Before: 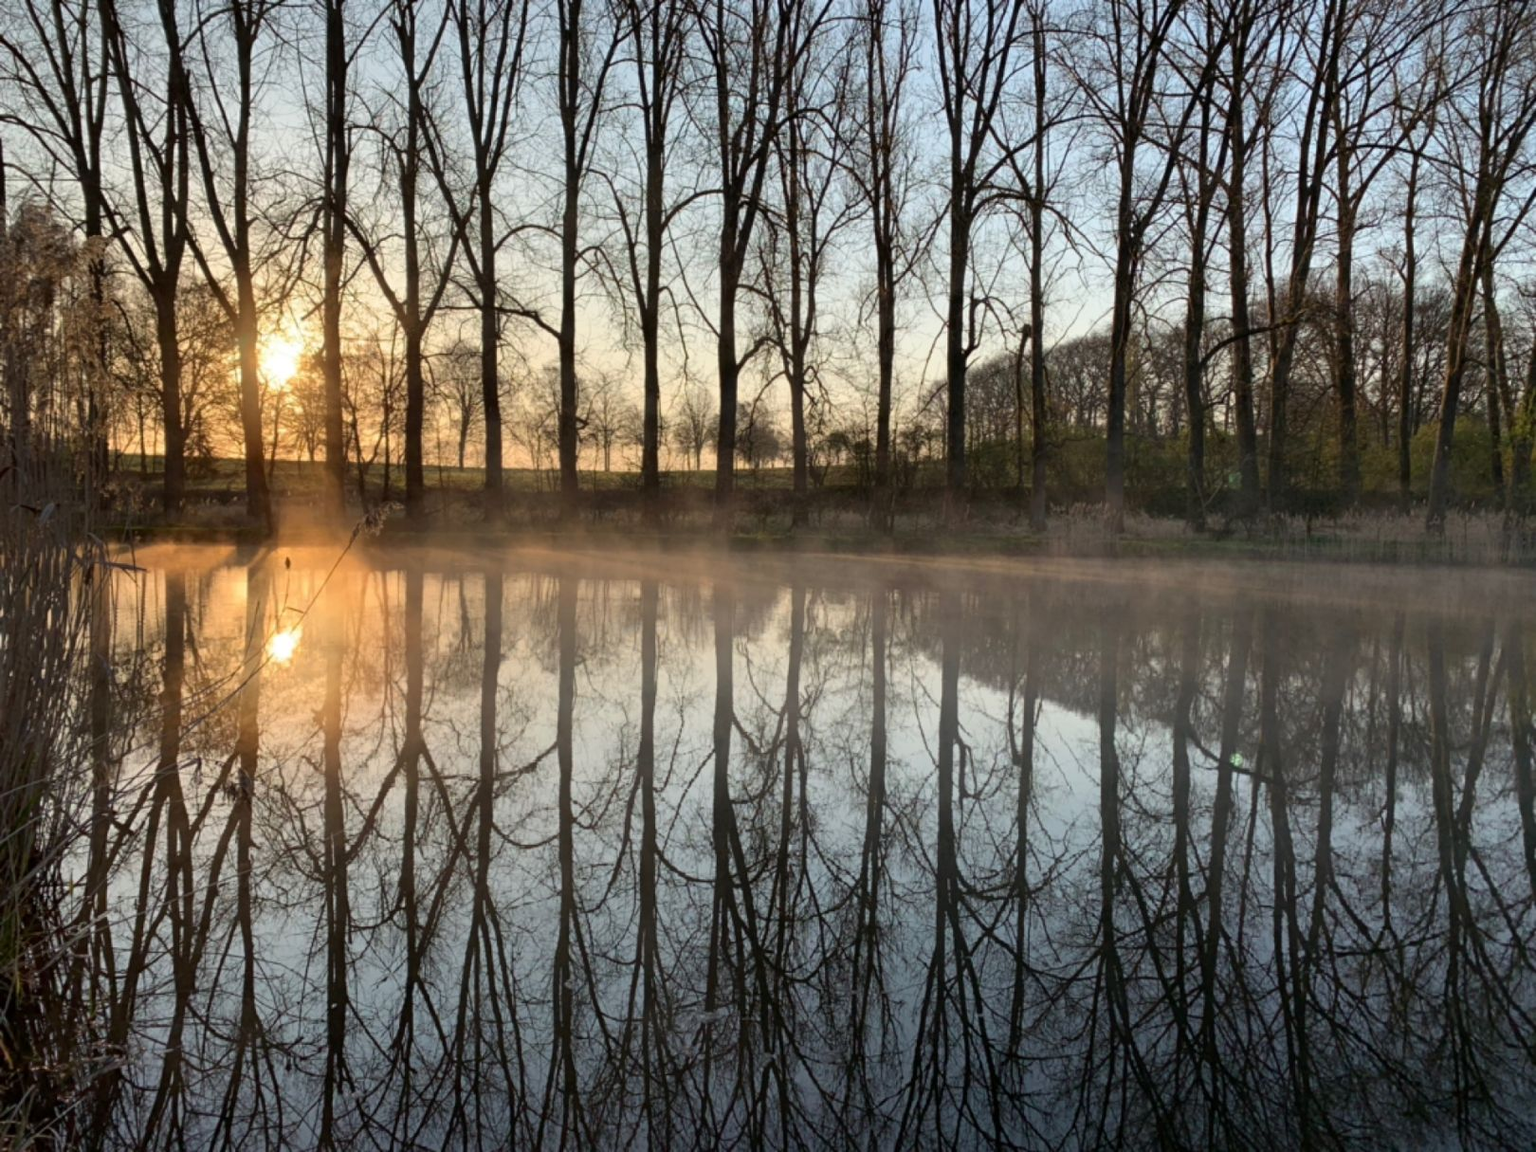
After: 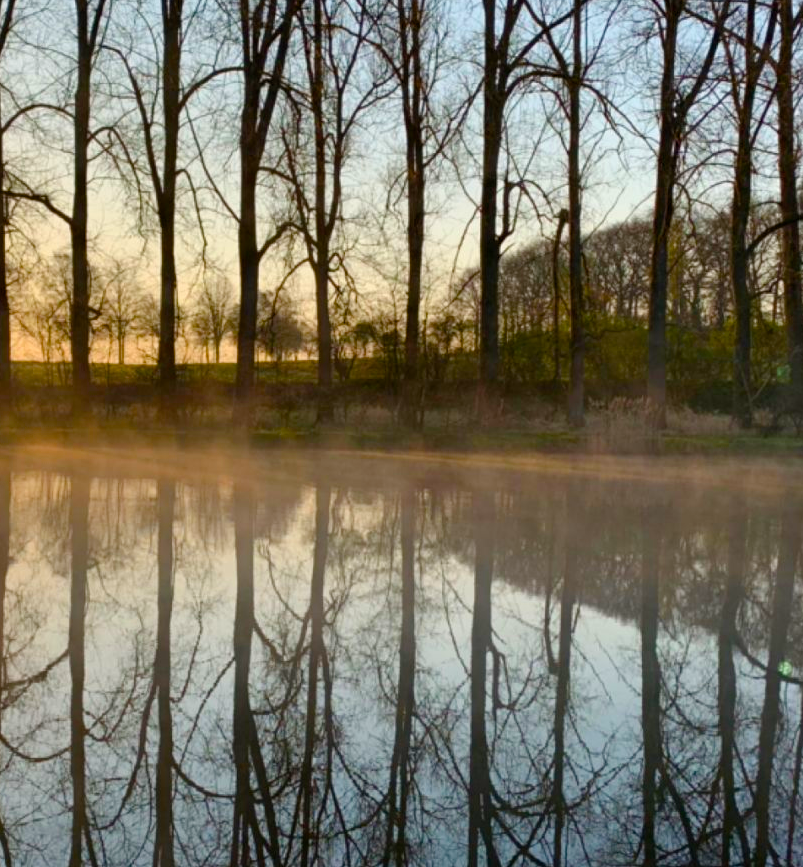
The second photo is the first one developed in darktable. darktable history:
crop: left 32.075%, top 10.976%, right 18.355%, bottom 17.596%
shadows and highlights: shadows 22.7, highlights -48.71, soften with gaussian
color balance rgb: perceptual saturation grading › global saturation 20%, perceptual saturation grading › highlights -25%, perceptual saturation grading › shadows 50.52%, global vibrance 40.24%
